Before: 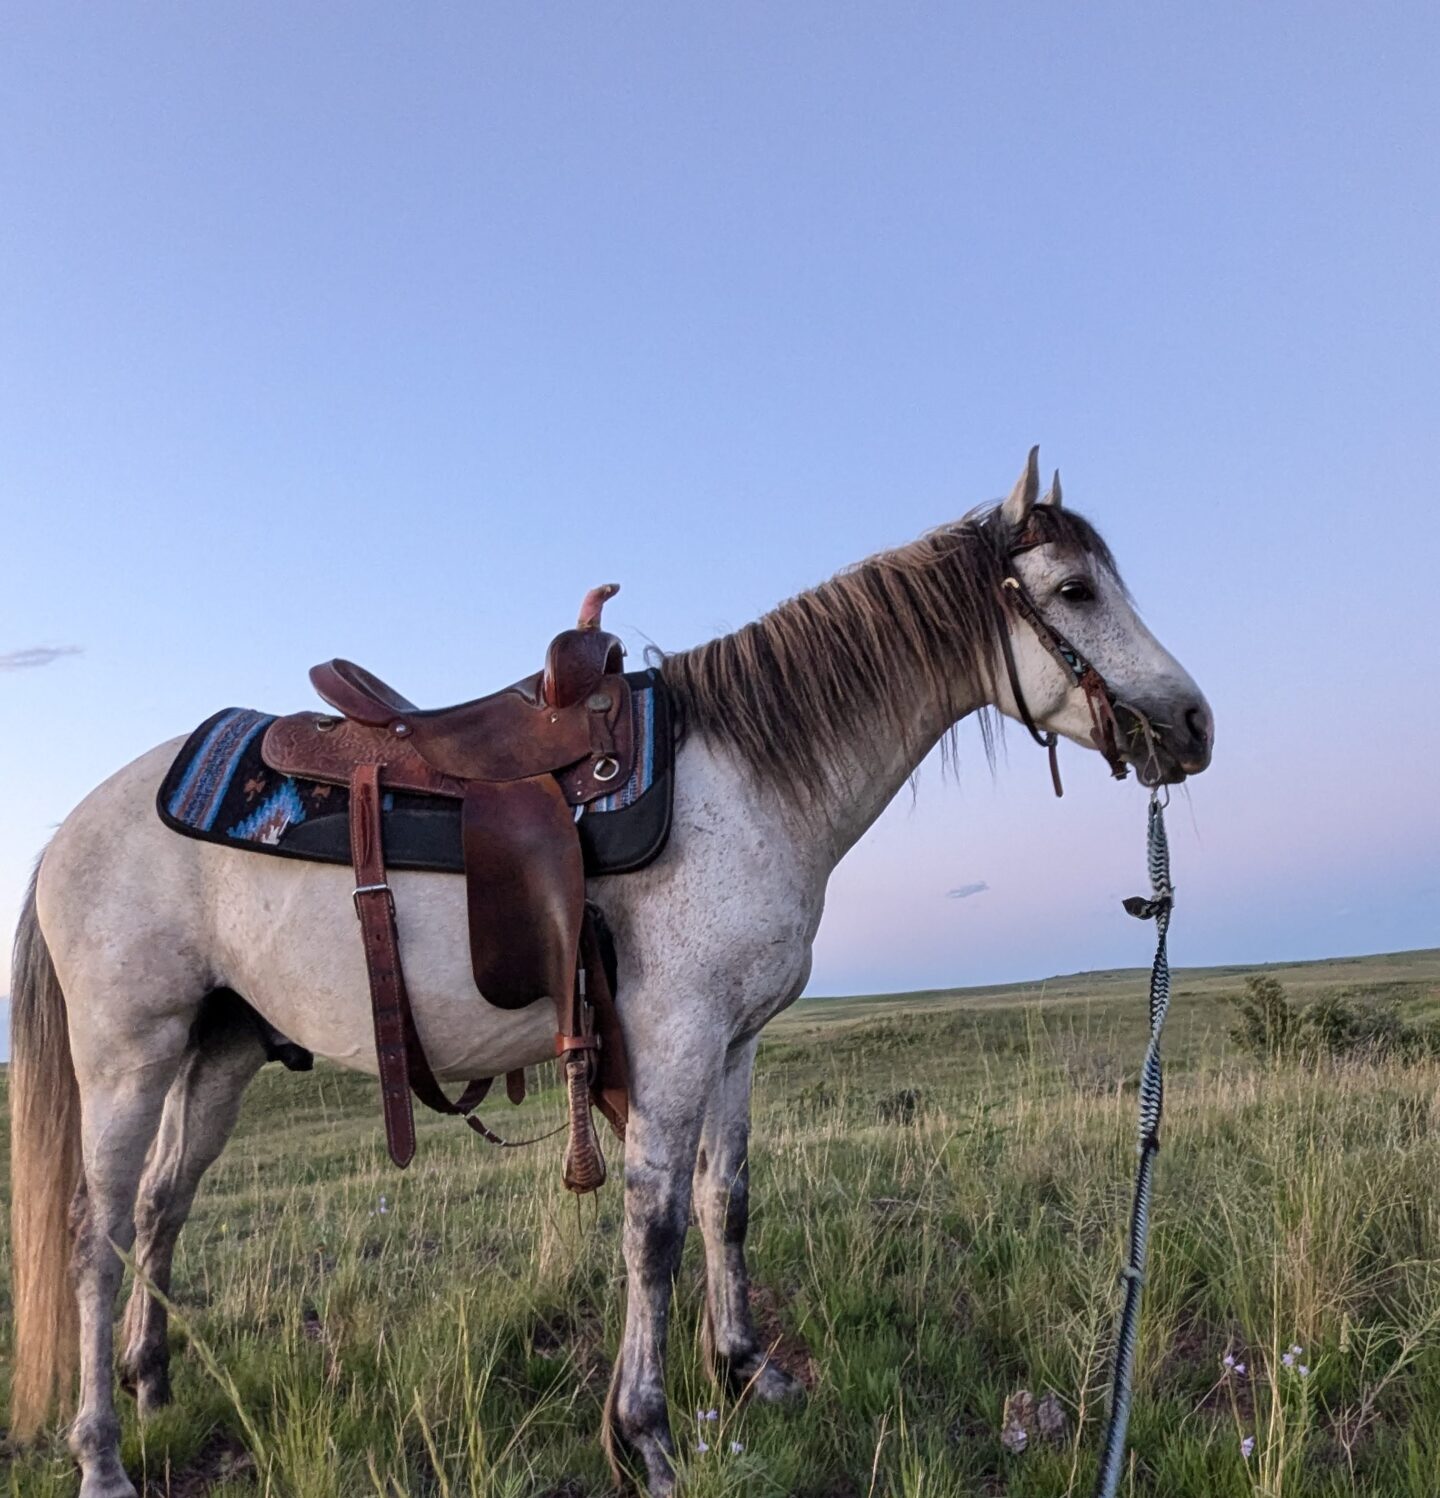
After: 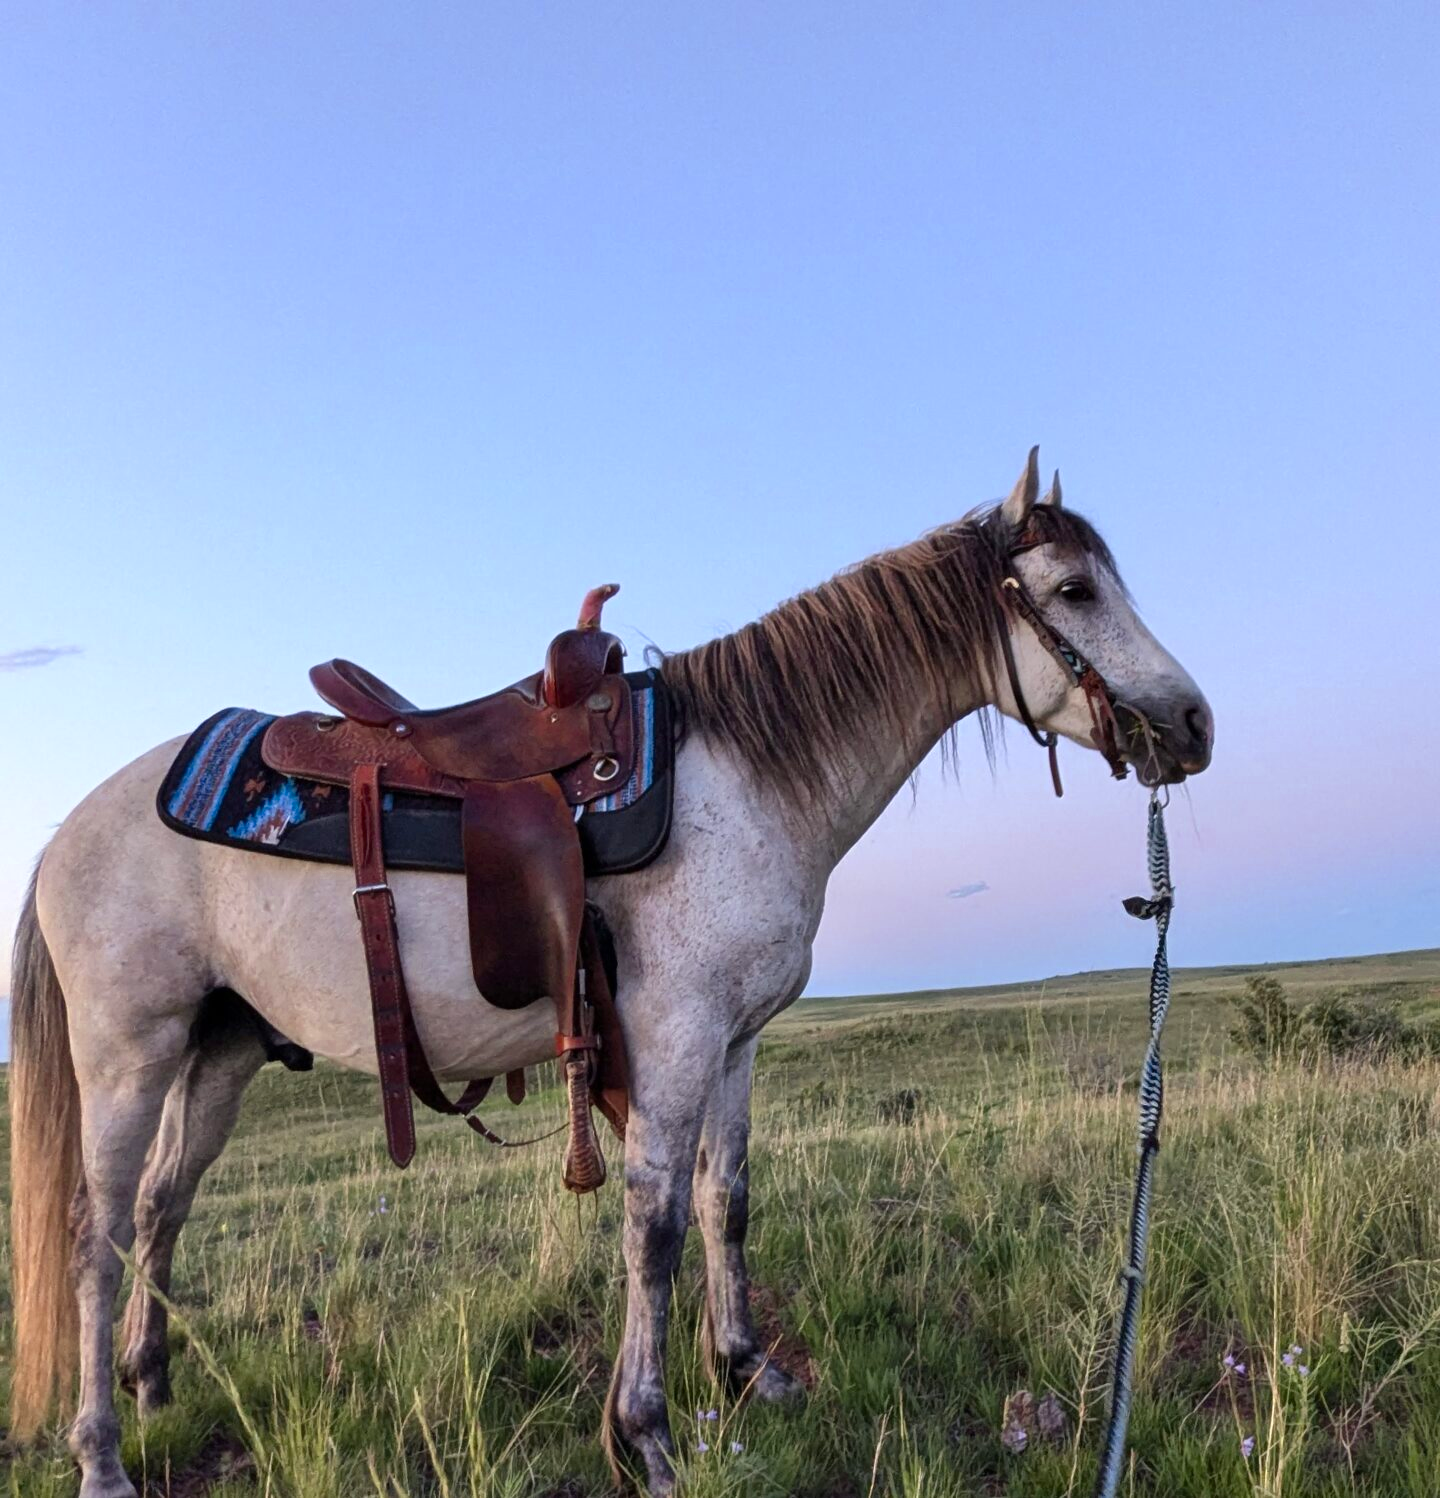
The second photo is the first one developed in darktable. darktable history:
tone equalizer: edges refinement/feathering 500, mask exposure compensation -1.57 EV, preserve details no
color zones: curves: ch0 [(0.004, 0.305) (0.261, 0.623) (0.389, 0.399) (0.708, 0.571) (0.947, 0.34)]; ch1 [(0.025, 0.645) (0.229, 0.584) (0.326, 0.551) (0.484, 0.262) (0.757, 0.643)]
